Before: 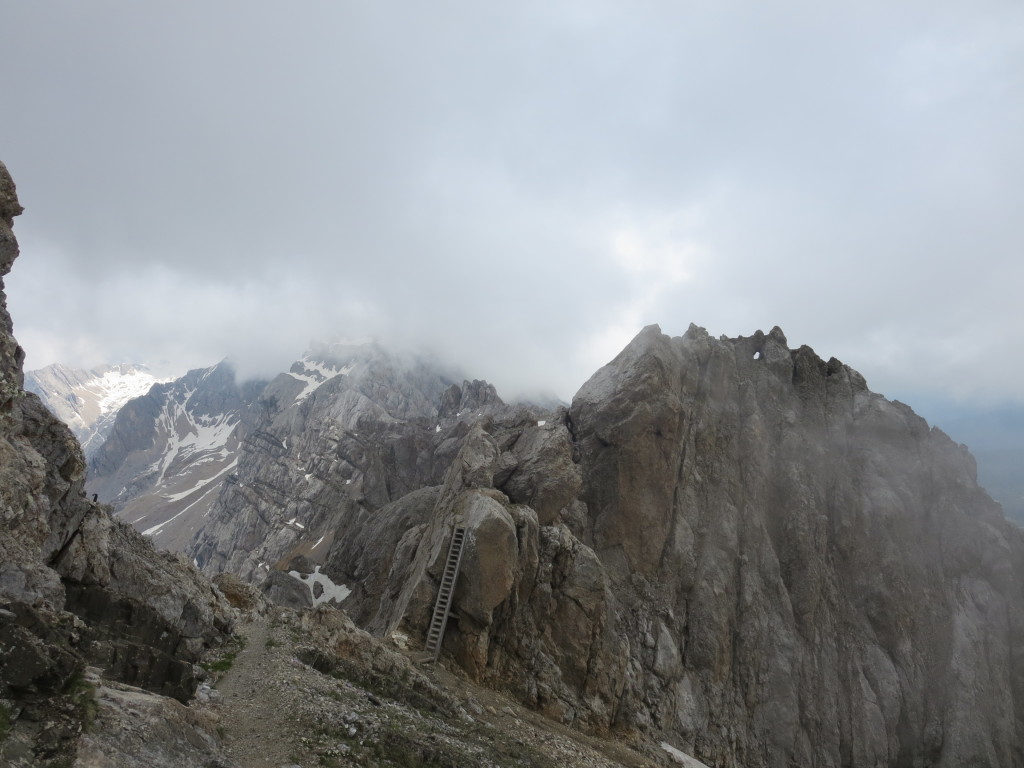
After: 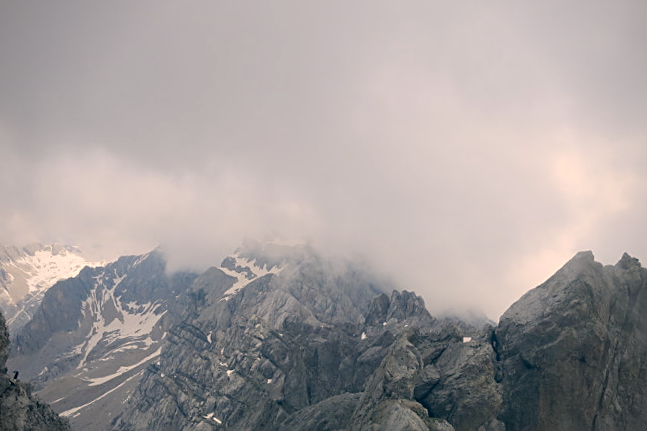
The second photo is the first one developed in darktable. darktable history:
sharpen: on, module defaults
color correction: highlights a* 10.32, highlights b* 14.66, shadows a* -9.59, shadows b* -15.02
exposure: exposure -0.151 EV, compensate highlight preservation false
vignetting: fall-off radius 60.92%
crop and rotate: angle -4.99°, left 2.122%, top 6.945%, right 27.566%, bottom 30.519%
